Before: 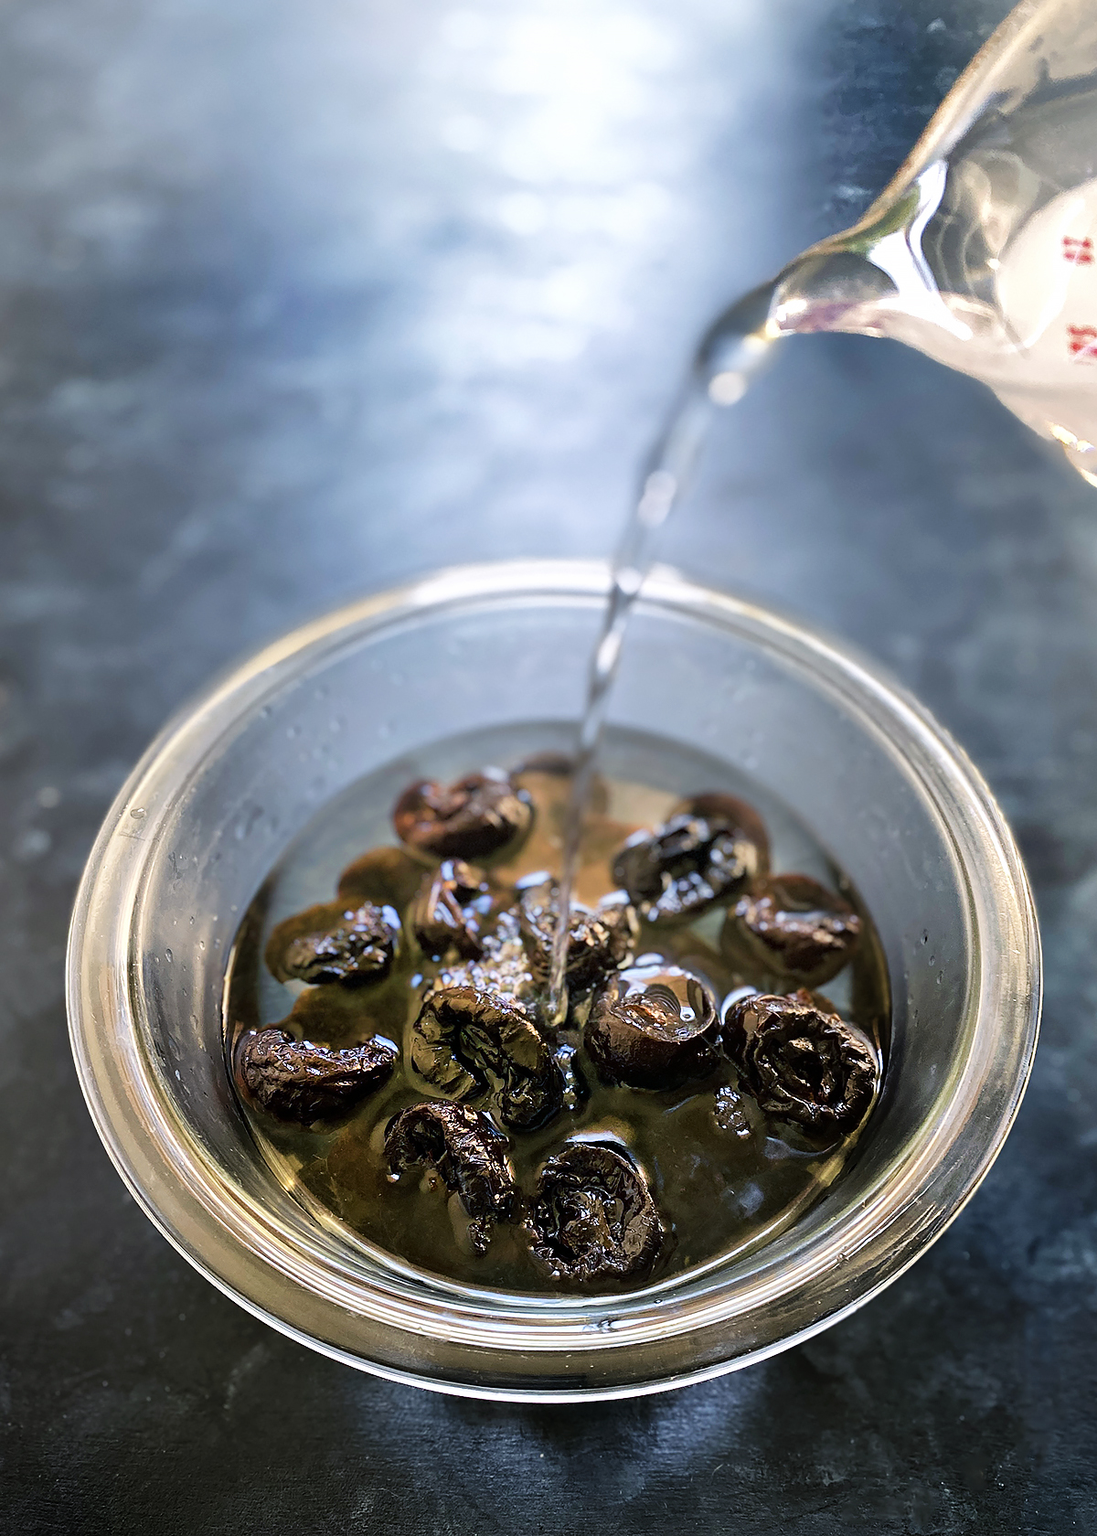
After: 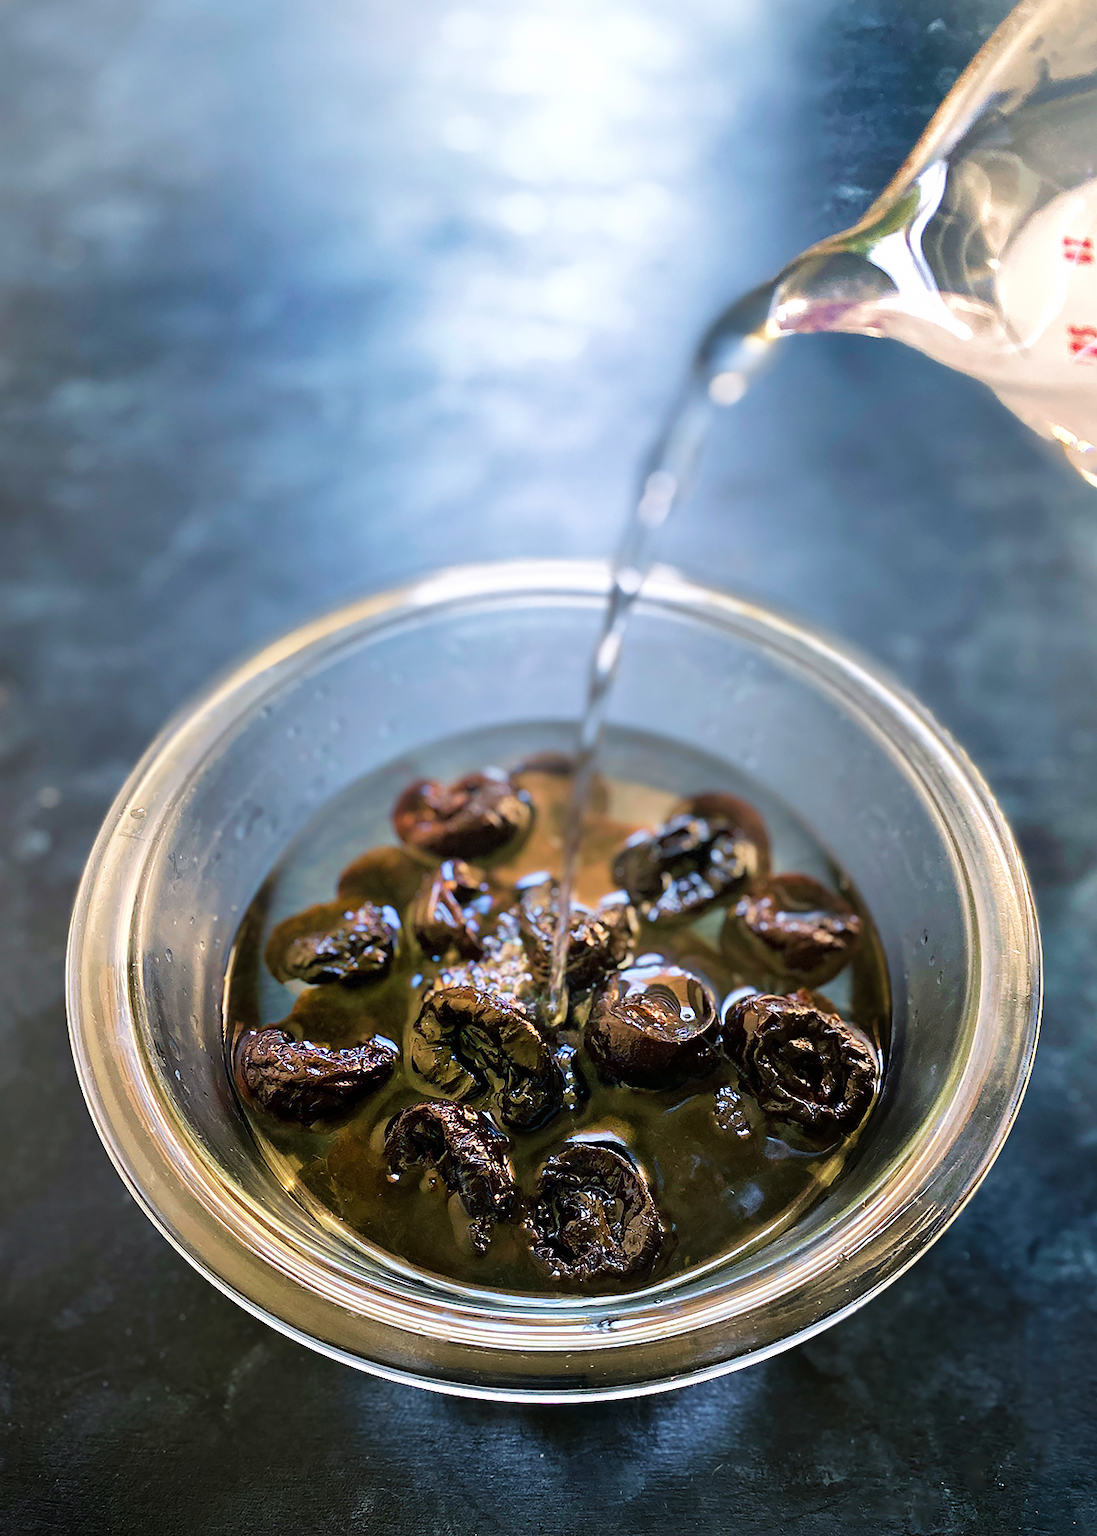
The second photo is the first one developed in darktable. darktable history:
contrast equalizer: y [[0.5 ×4, 0.483, 0.43], [0.5 ×6], [0.5 ×6], [0 ×6], [0 ×6]]
velvia: on, module defaults
